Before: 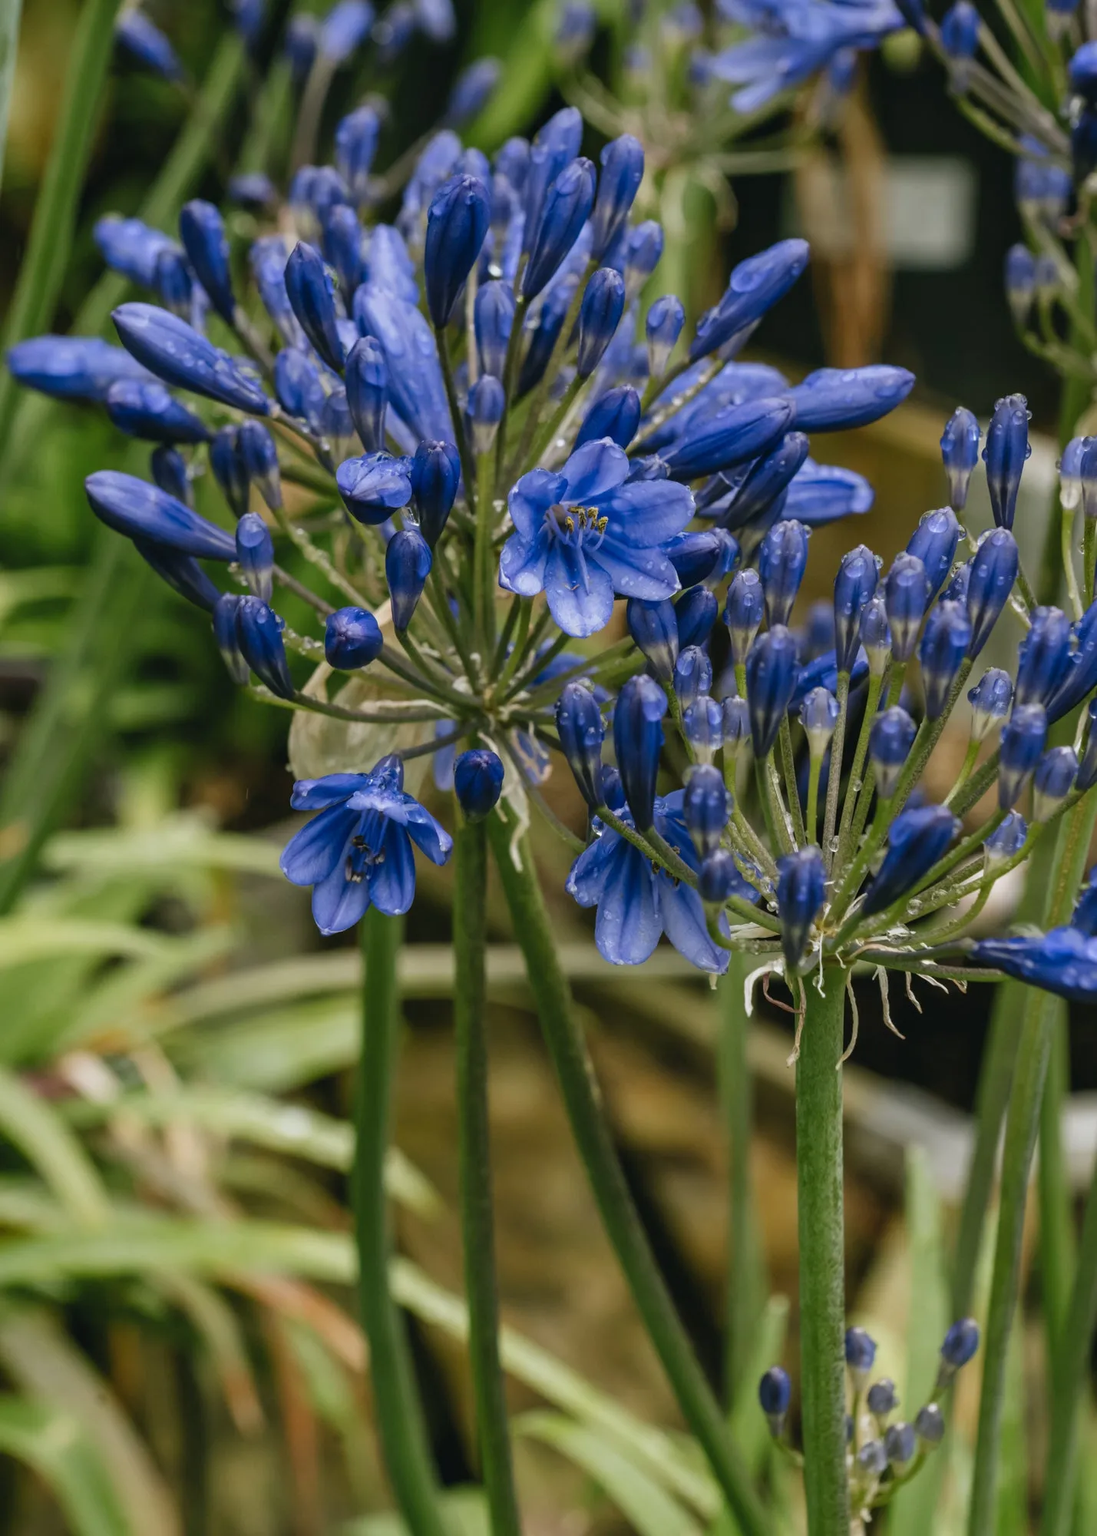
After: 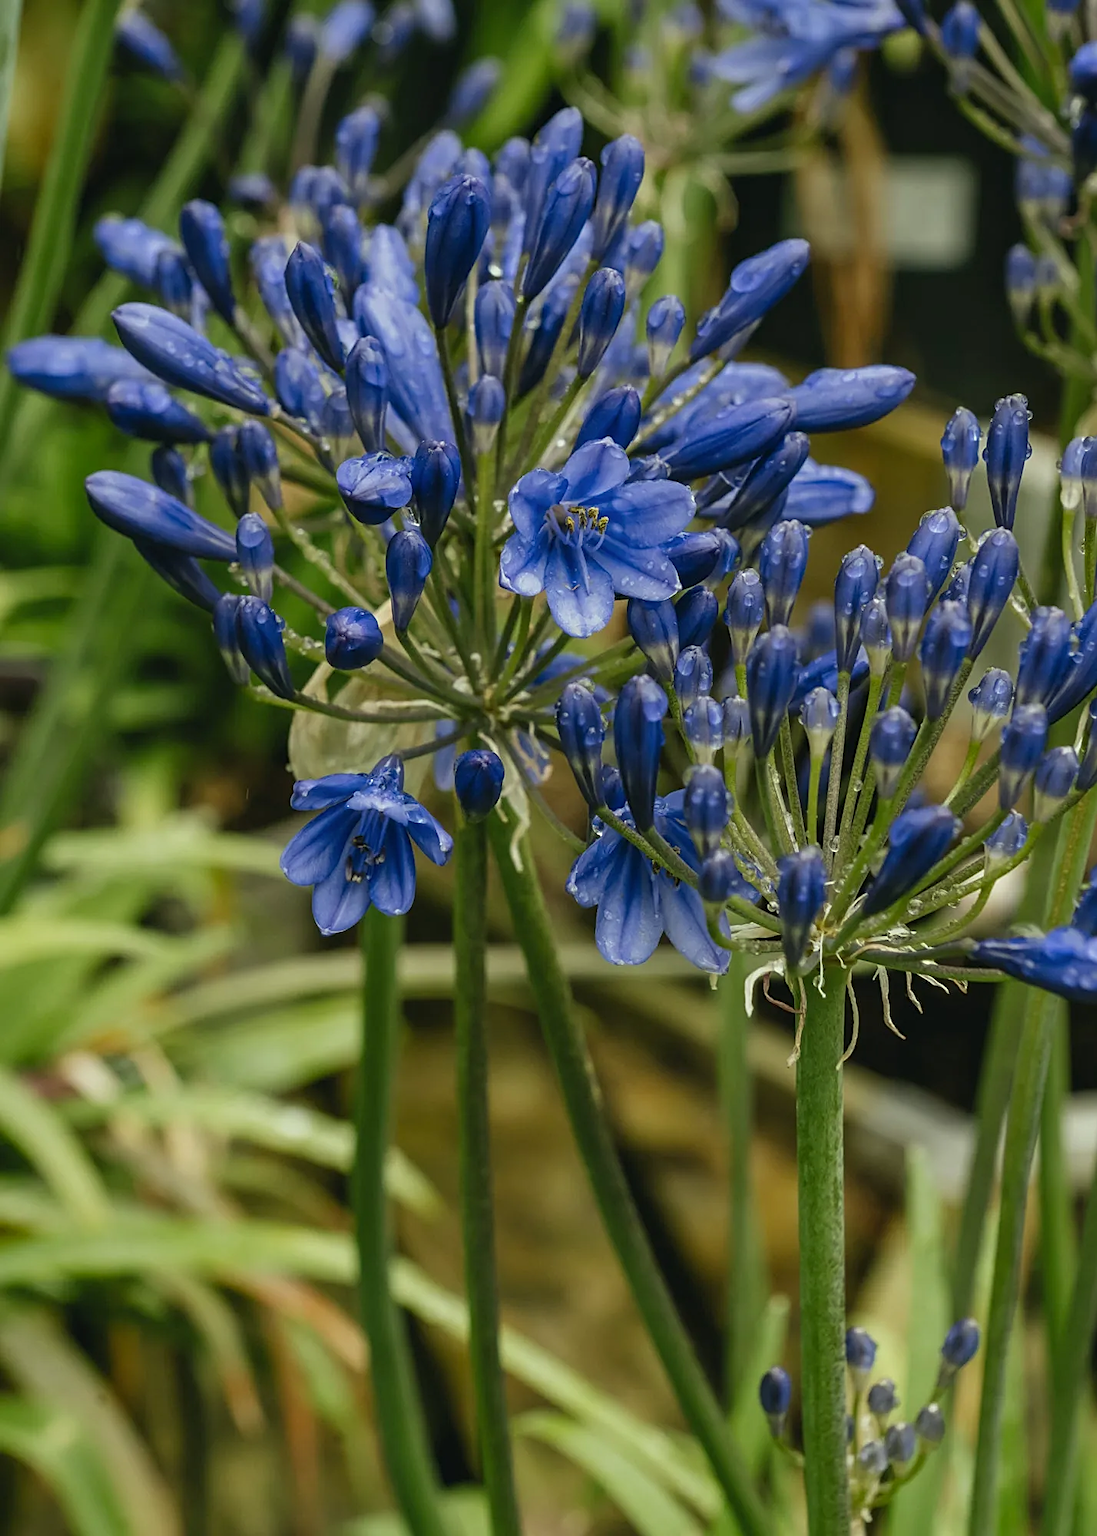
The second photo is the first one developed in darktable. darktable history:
sharpen: on, module defaults
color correction: highlights a* -5.74, highlights b* 10.66
